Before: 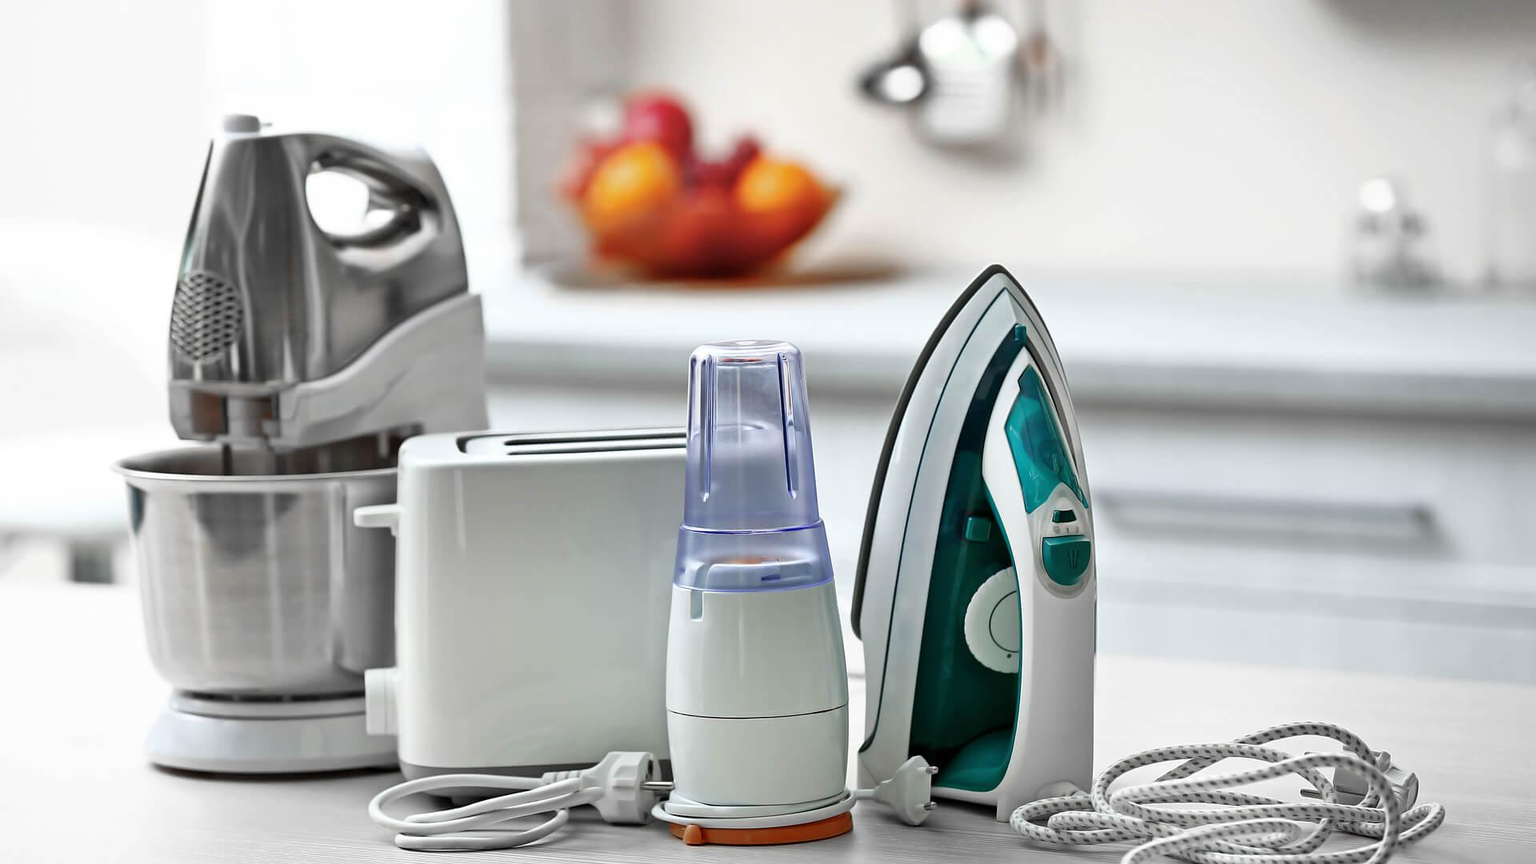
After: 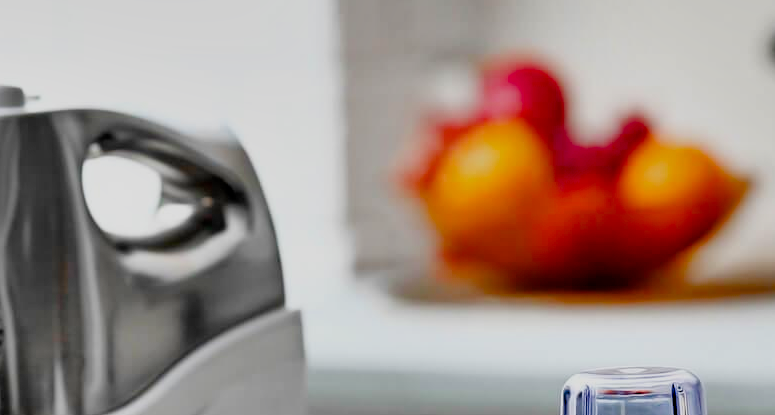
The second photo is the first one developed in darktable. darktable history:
haze removal: compatibility mode true, adaptive false
crop: left 15.656%, top 5.443%, right 43.953%, bottom 56.119%
color correction: highlights b* -0.056
contrast brightness saturation: contrast 0.044, saturation 0.074
filmic rgb: black relative exposure -8.01 EV, white relative exposure 3.86 EV, hardness 4.29
color balance rgb: global offset › hue 169.68°, linear chroma grading › global chroma 8.722%, perceptual saturation grading › global saturation 19.783%, perceptual saturation grading › highlights -25.238%, perceptual saturation grading › shadows 50.228%
shadows and highlights: shadows 52.75, soften with gaussian
